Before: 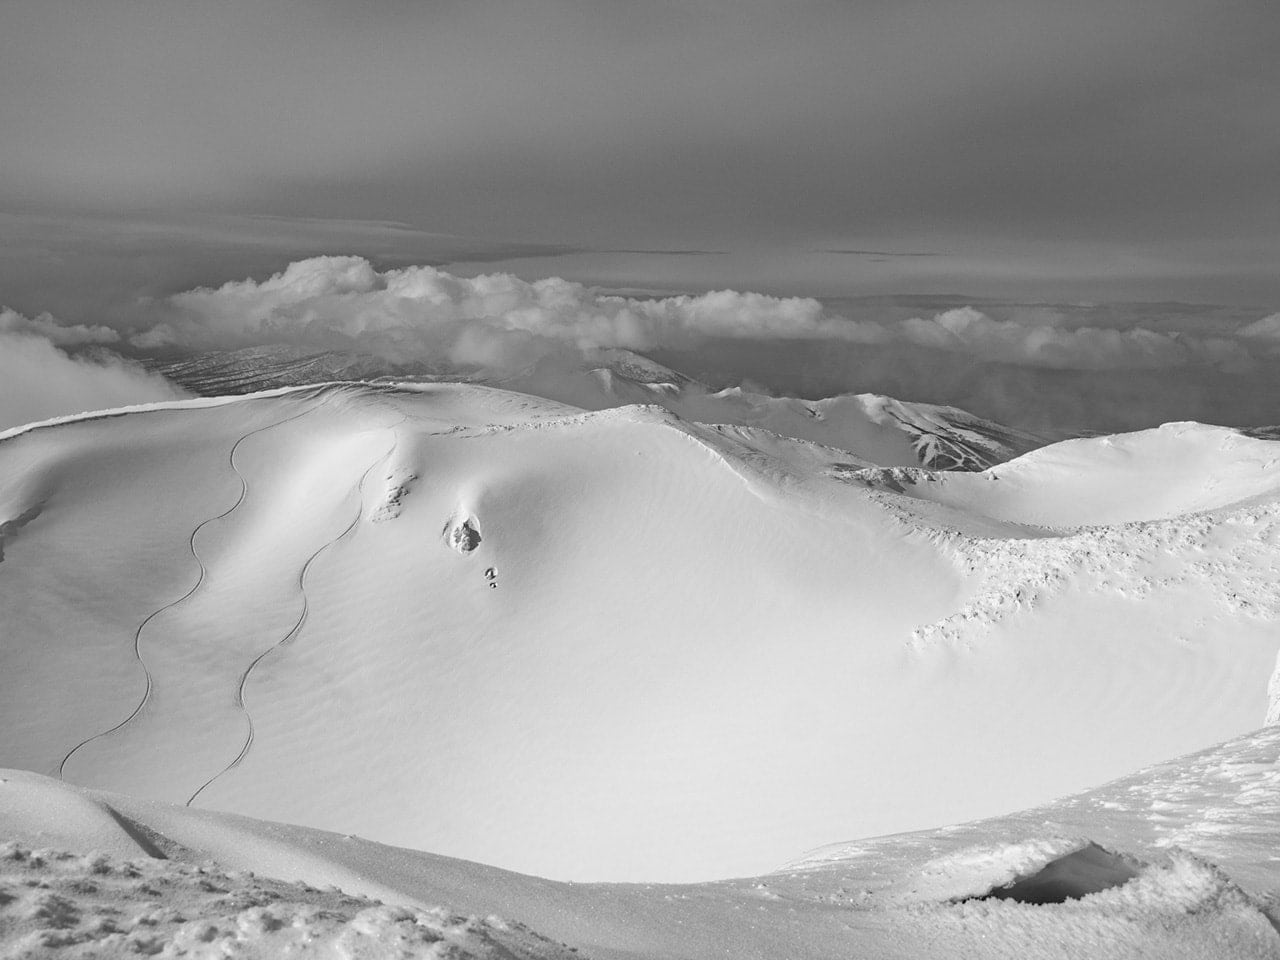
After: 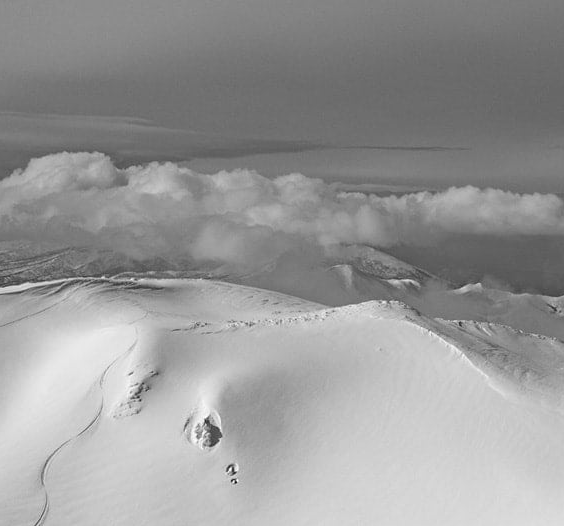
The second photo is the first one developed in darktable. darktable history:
crop: left 20.248%, top 10.86%, right 35.675%, bottom 34.321%
velvia: on, module defaults
